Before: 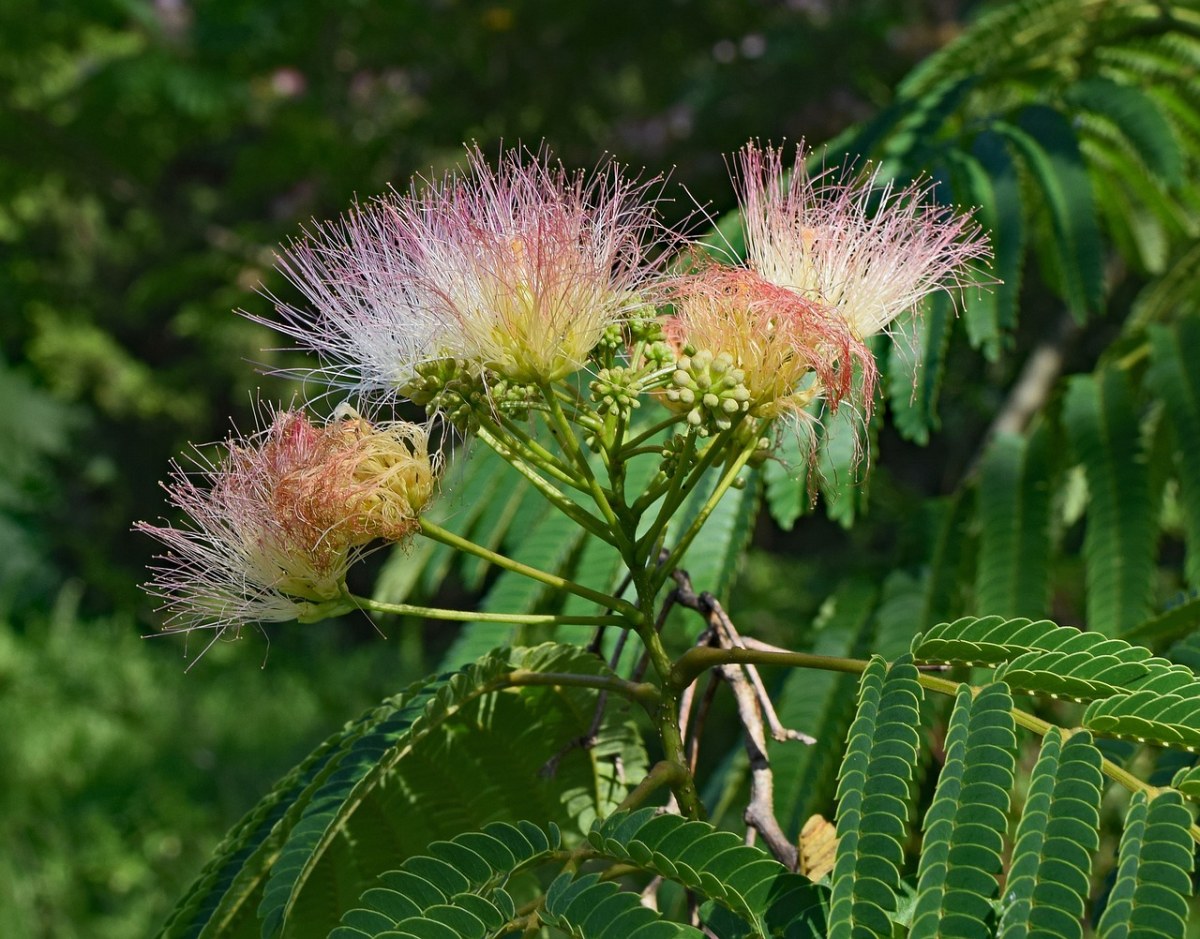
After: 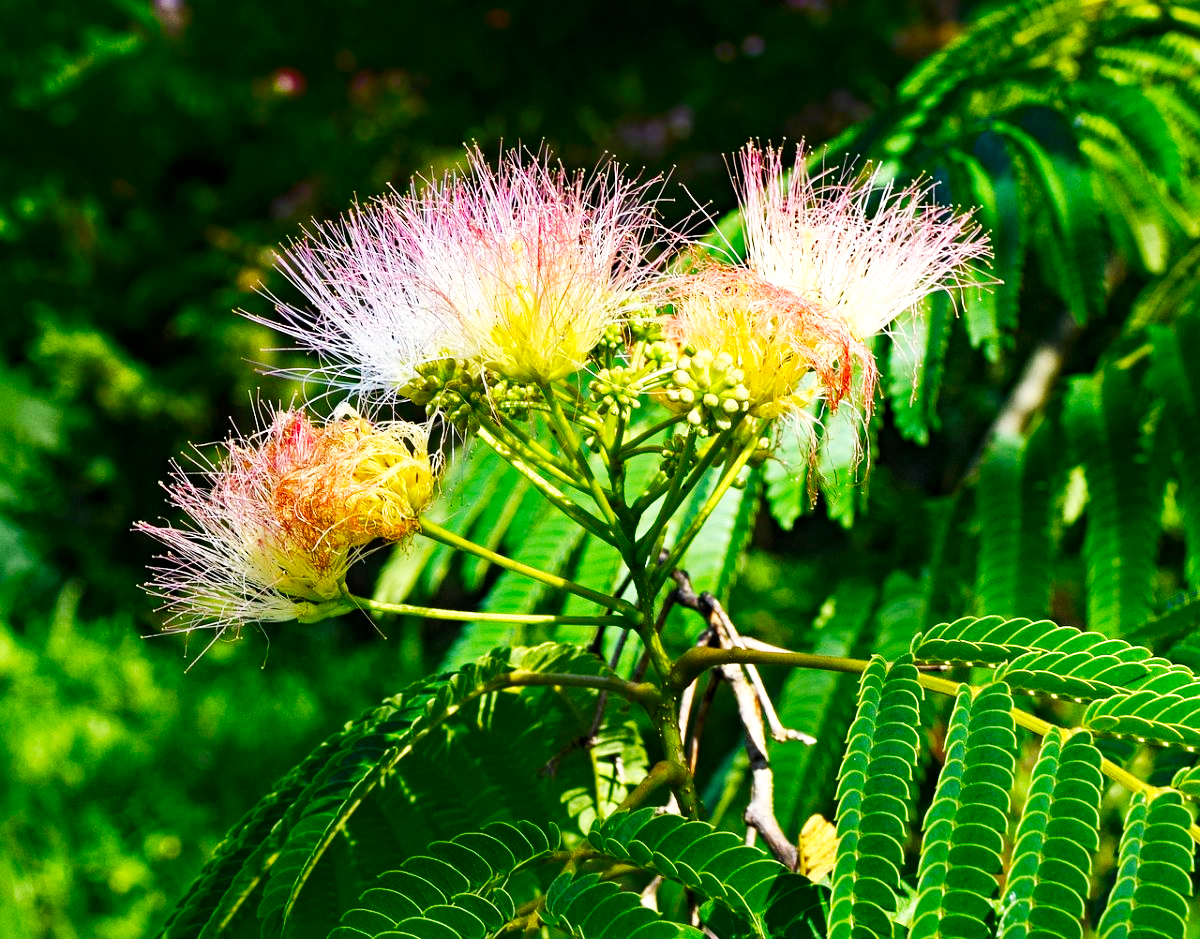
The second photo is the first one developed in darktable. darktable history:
color balance rgb: perceptual saturation grading › global saturation 20%, global vibrance 20%
shadows and highlights: shadows -88.03, highlights -35.45, shadows color adjustment 99.15%, highlights color adjustment 0%, soften with gaussian
local contrast: highlights 100%, shadows 100%, detail 120%, midtone range 0.2
base curve: curves: ch0 [(0, 0) (0.007, 0.004) (0.027, 0.03) (0.046, 0.07) (0.207, 0.54) (0.442, 0.872) (0.673, 0.972) (1, 1)], preserve colors none
